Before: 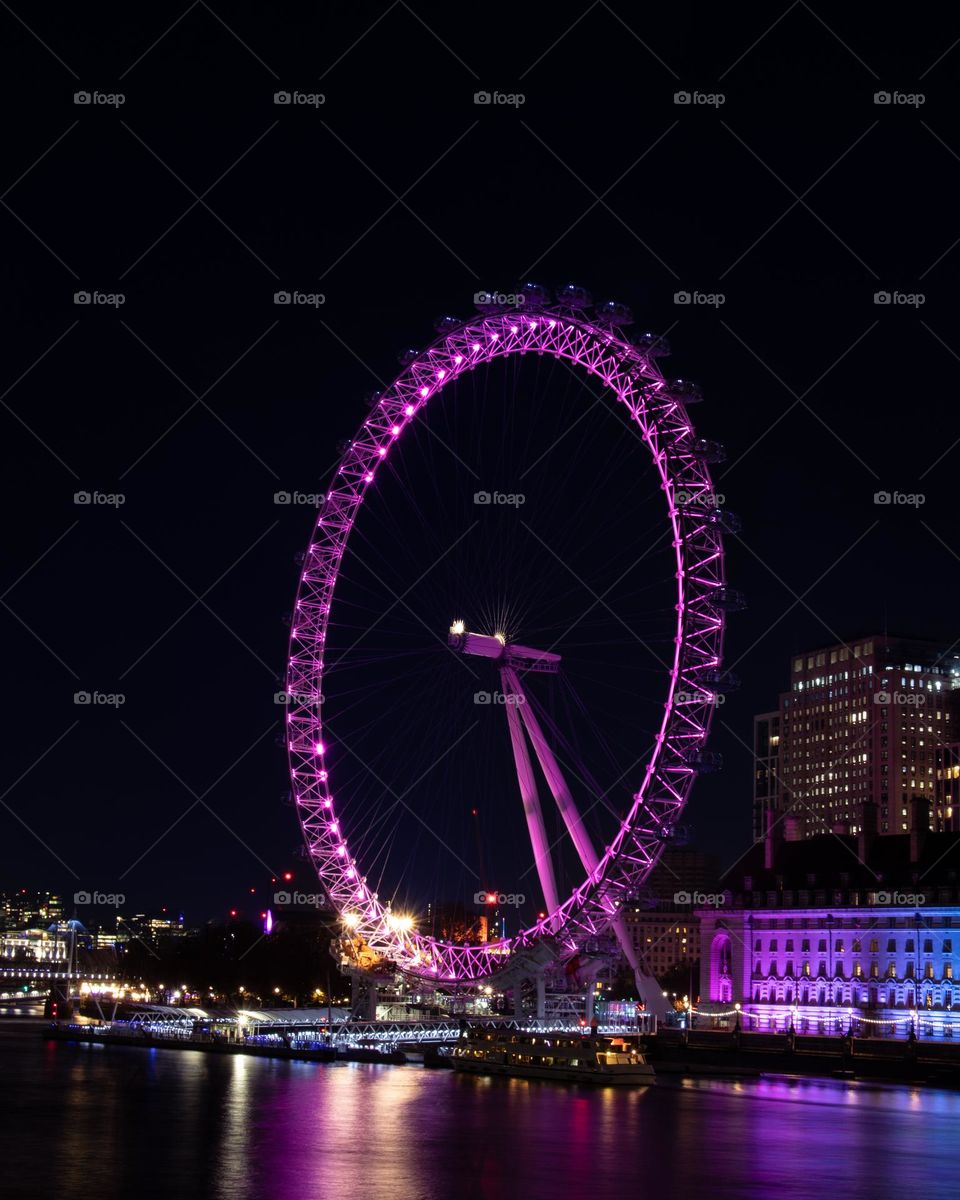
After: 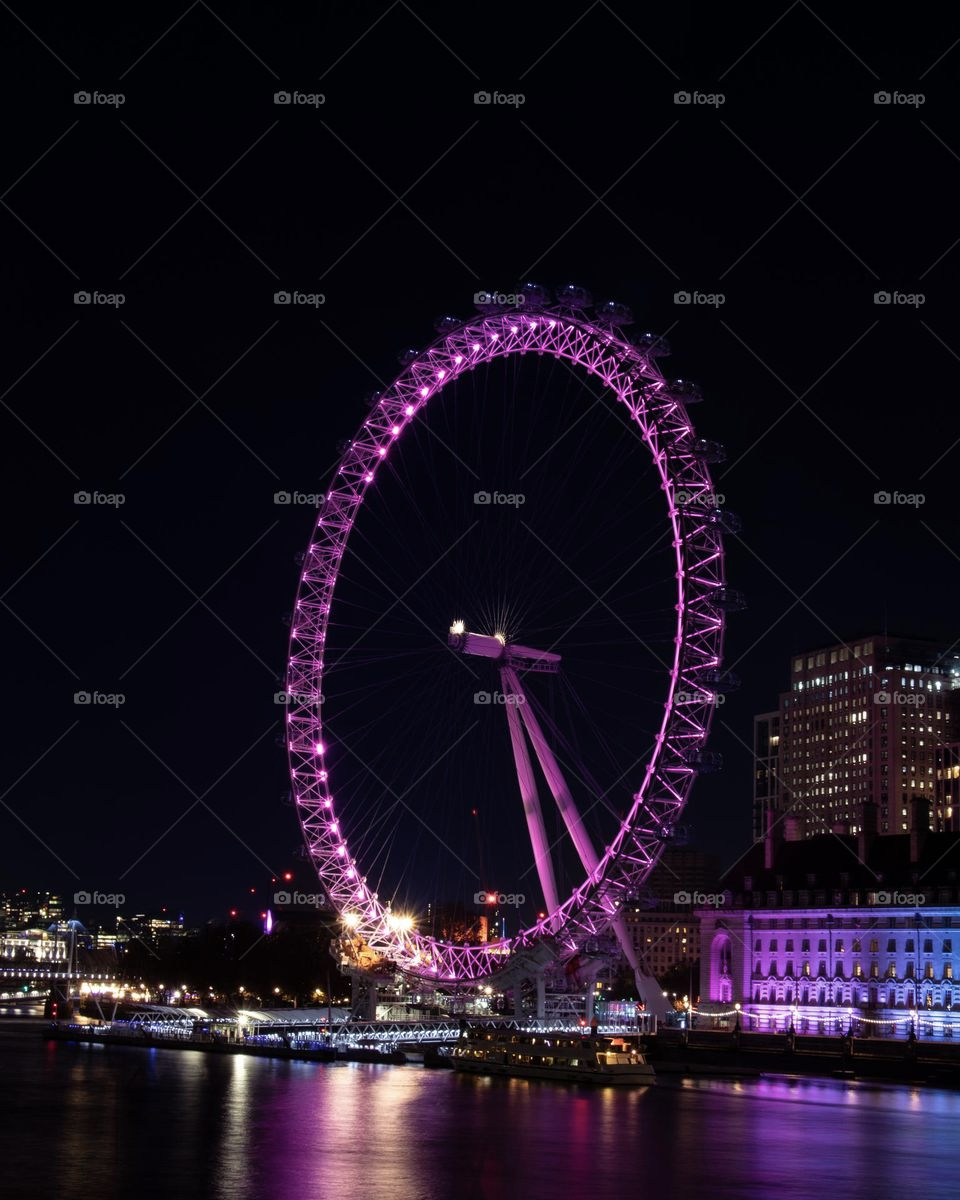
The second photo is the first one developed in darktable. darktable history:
color balance rgb: linear chroma grading › global chroma -16.053%, perceptual saturation grading › global saturation 0.727%
